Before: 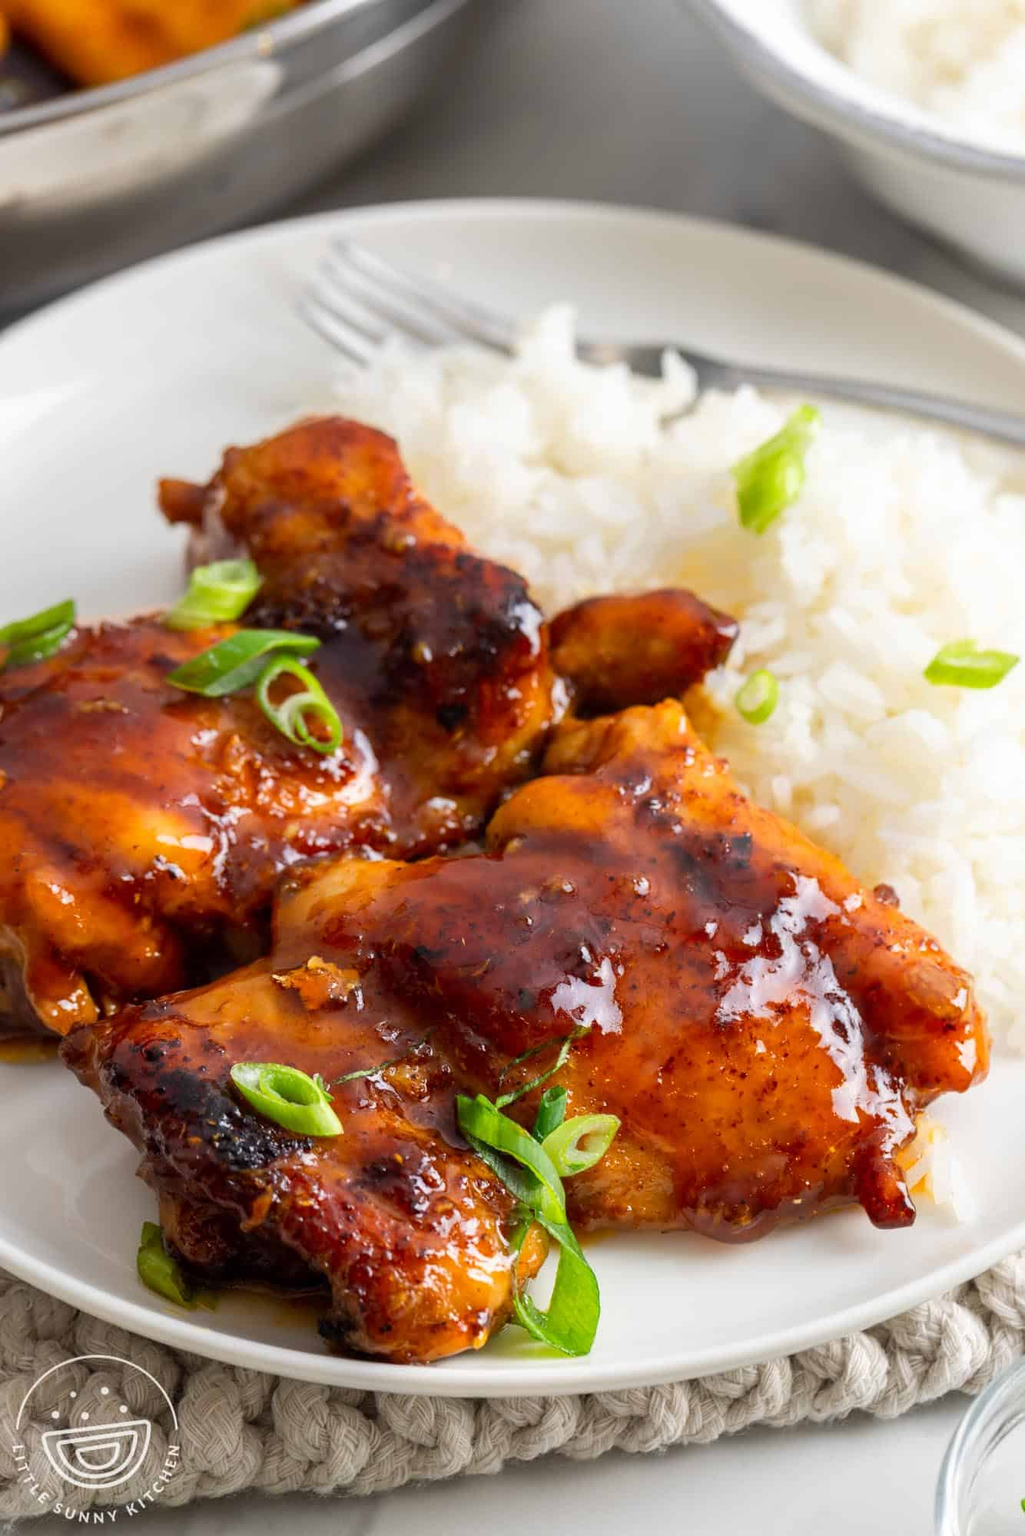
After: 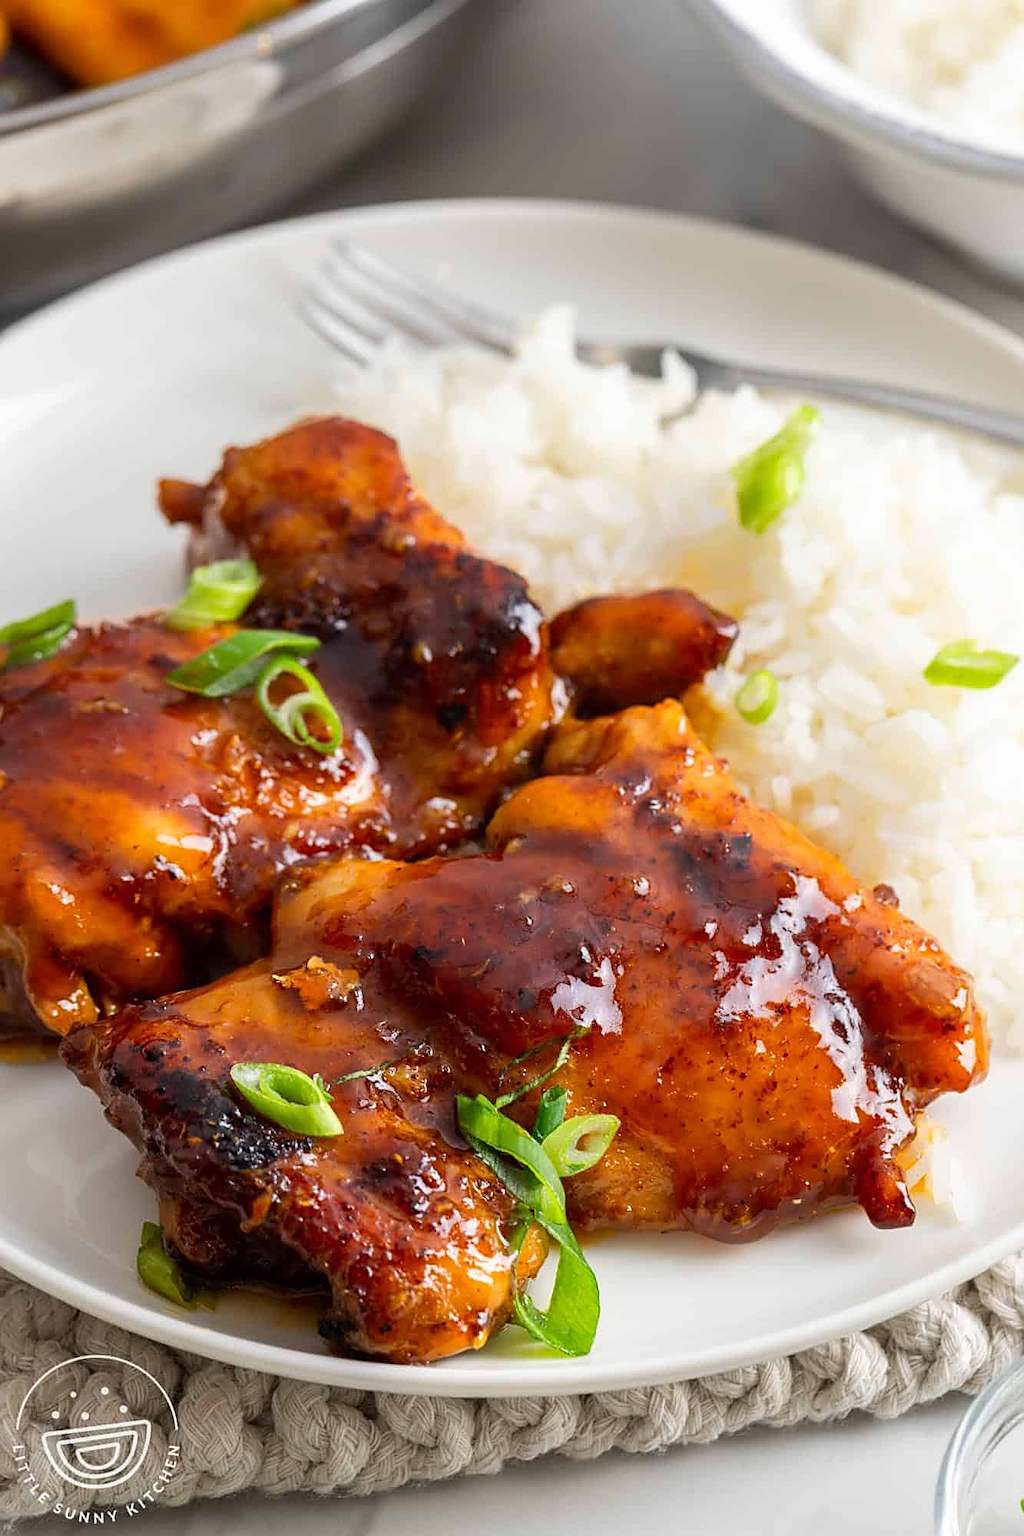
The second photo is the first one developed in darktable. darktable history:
sharpen: on, module defaults
color zones: mix -62.47%
